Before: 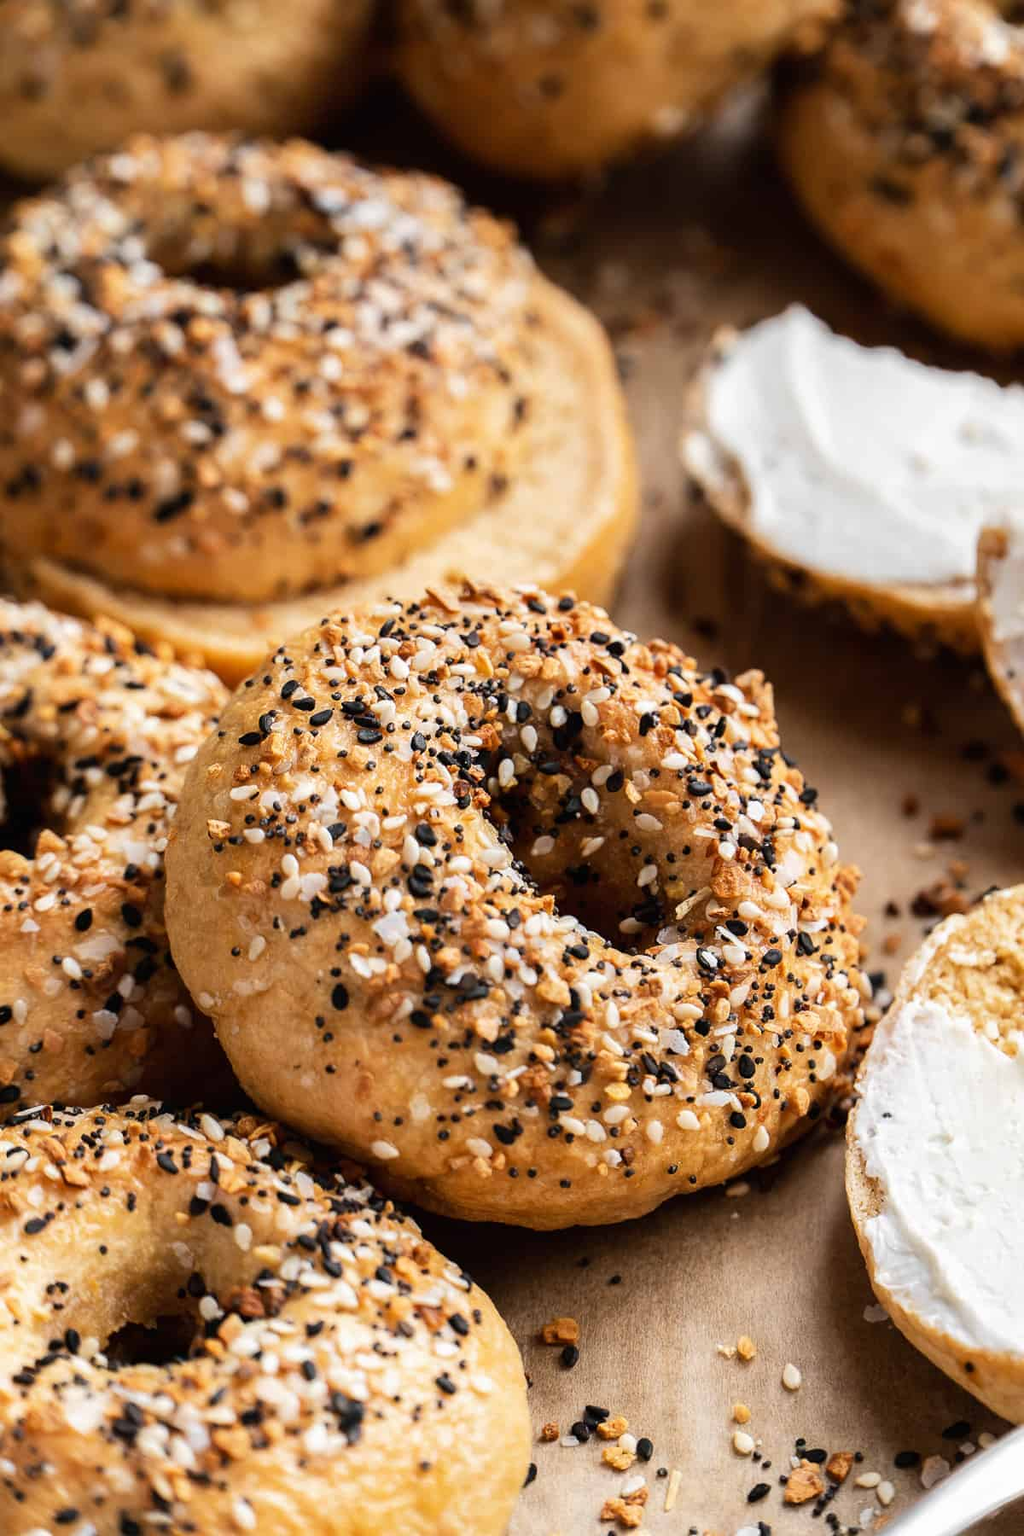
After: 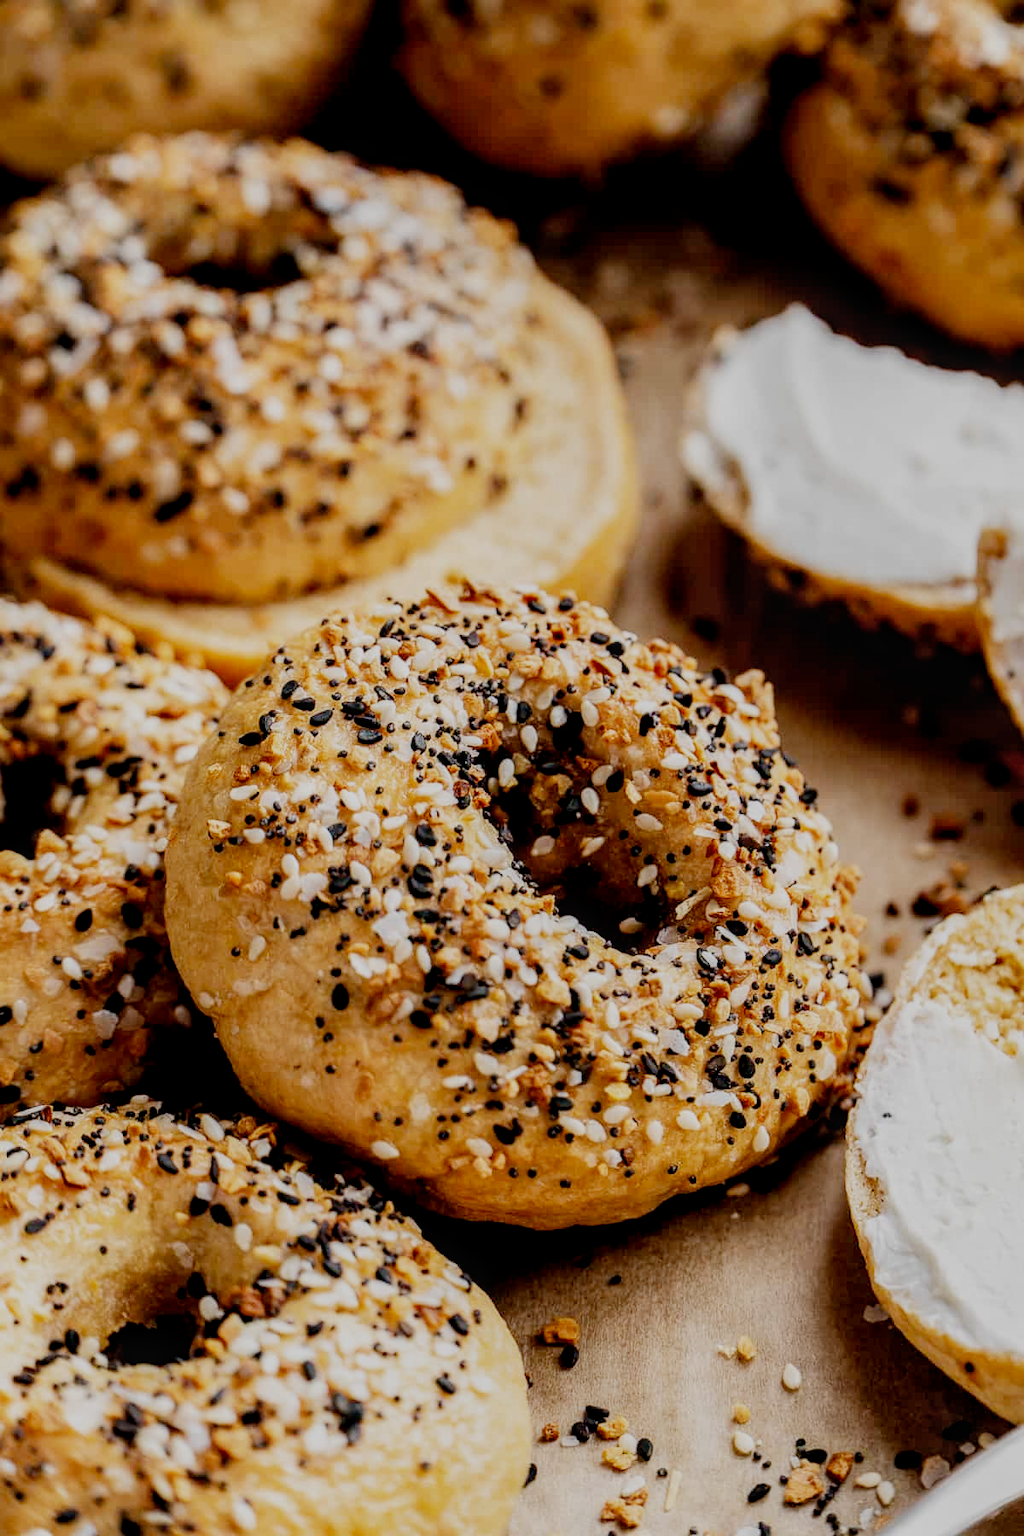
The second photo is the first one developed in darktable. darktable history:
local contrast: on, module defaults
filmic rgb: middle gray luminance 29.98%, black relative exposure -8.92 EV, white relative exposure 7.01 EV, target black luminance 0%, hardness 2.95, latitude 2.94%, contrast 0.961, highlights saturation mix 6.13%, shadows ↔ highlights balance 11.43%, preserve chrominance no, color science v4 (2020), contrast in shadows soft
